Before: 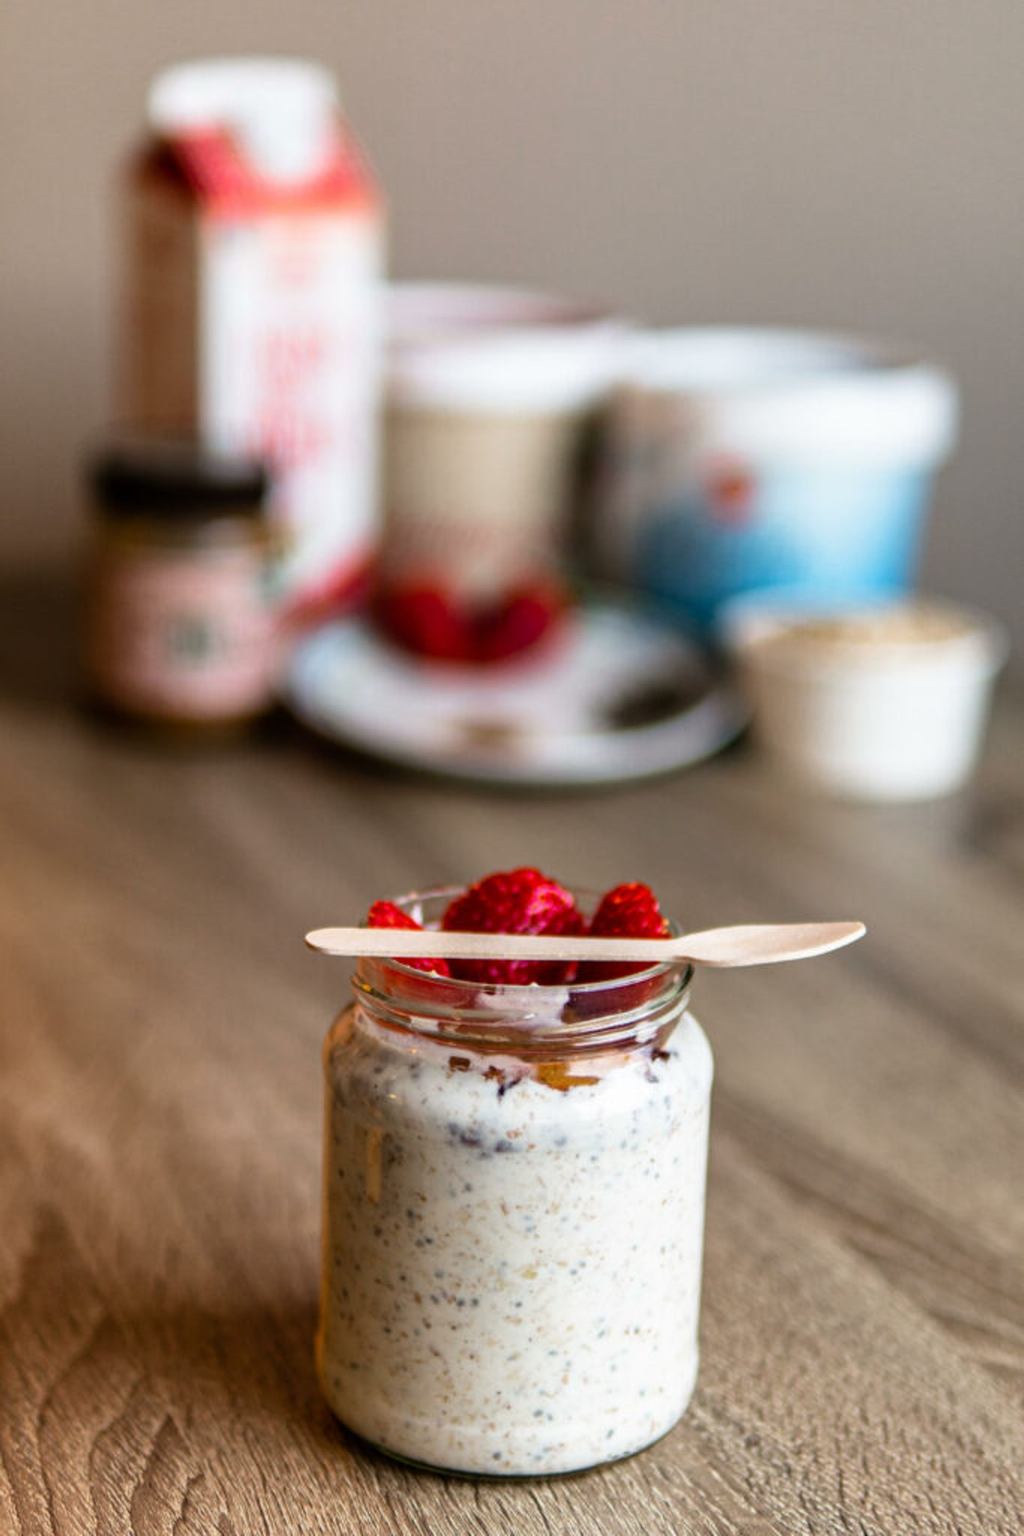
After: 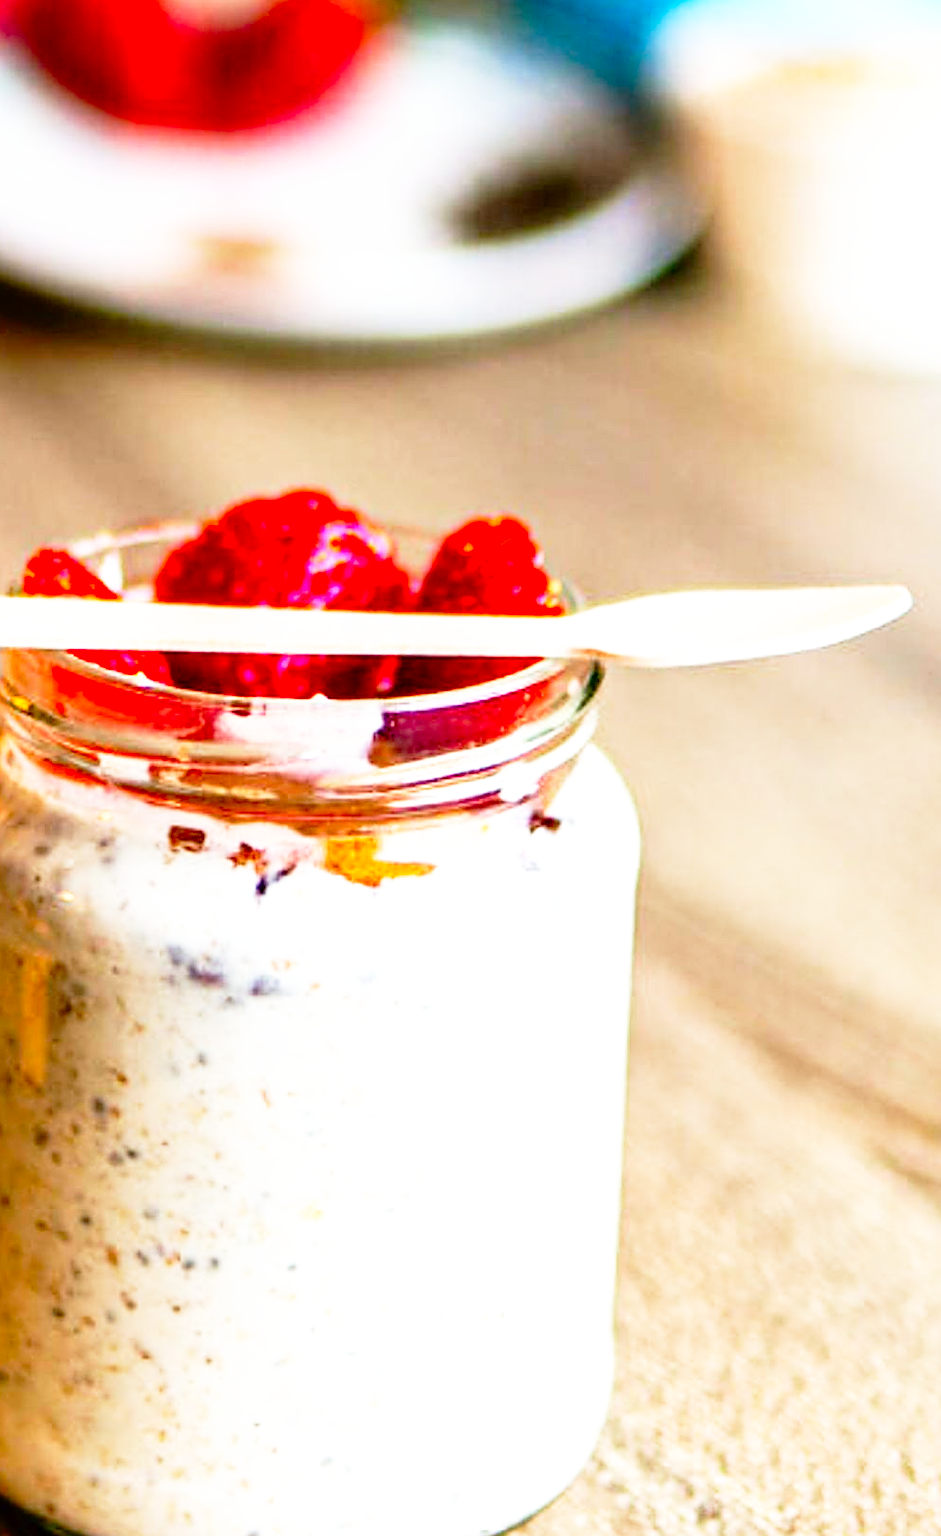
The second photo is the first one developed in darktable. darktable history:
contrast brightness saturation: brightness -0.019, saturation 0.359
levels: mode automatic
exposure: exposure 0.603 EV, compensate exposure bias true, compensate highlight preservation false
crop: left 34.672%, top 38.621%, right 13.706%, bottom 5.183%
sharpen: amount 0.749
base curve: curves: ch0 [(0, 0) (0.012, 0.01) (0.073, 0.168) (0.31, 0.711) (0.645, 0.957) (1, 1)], preserve colors none
